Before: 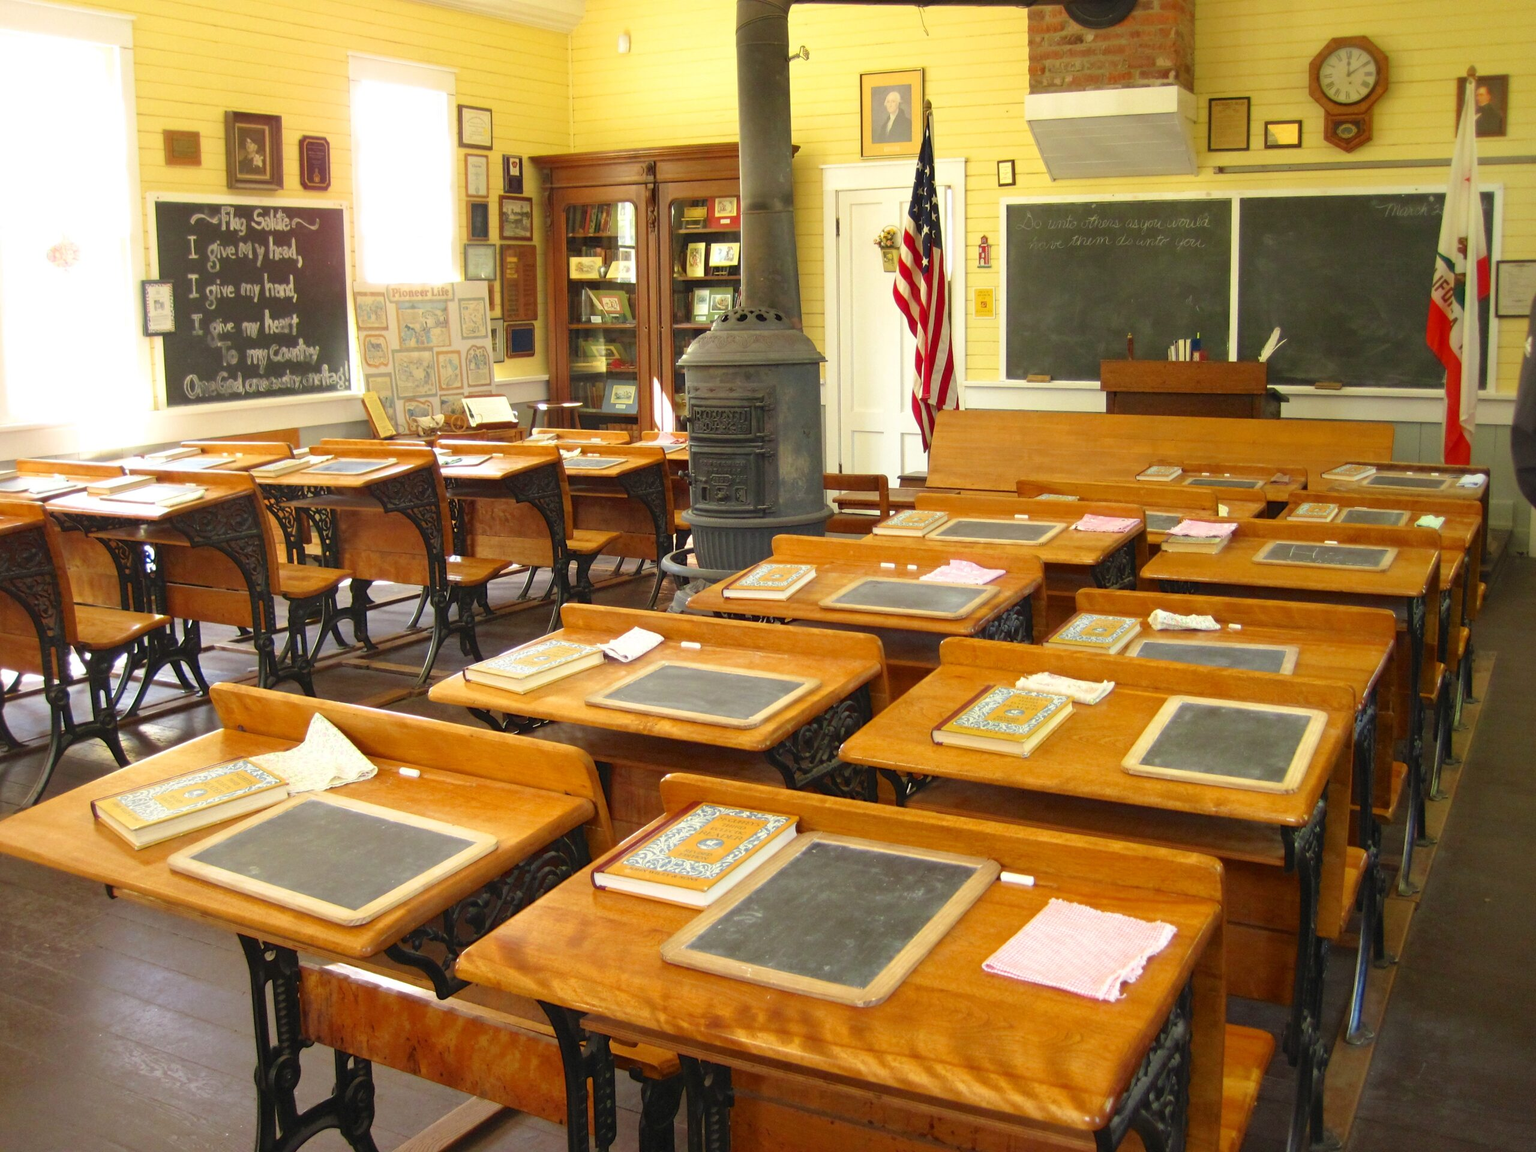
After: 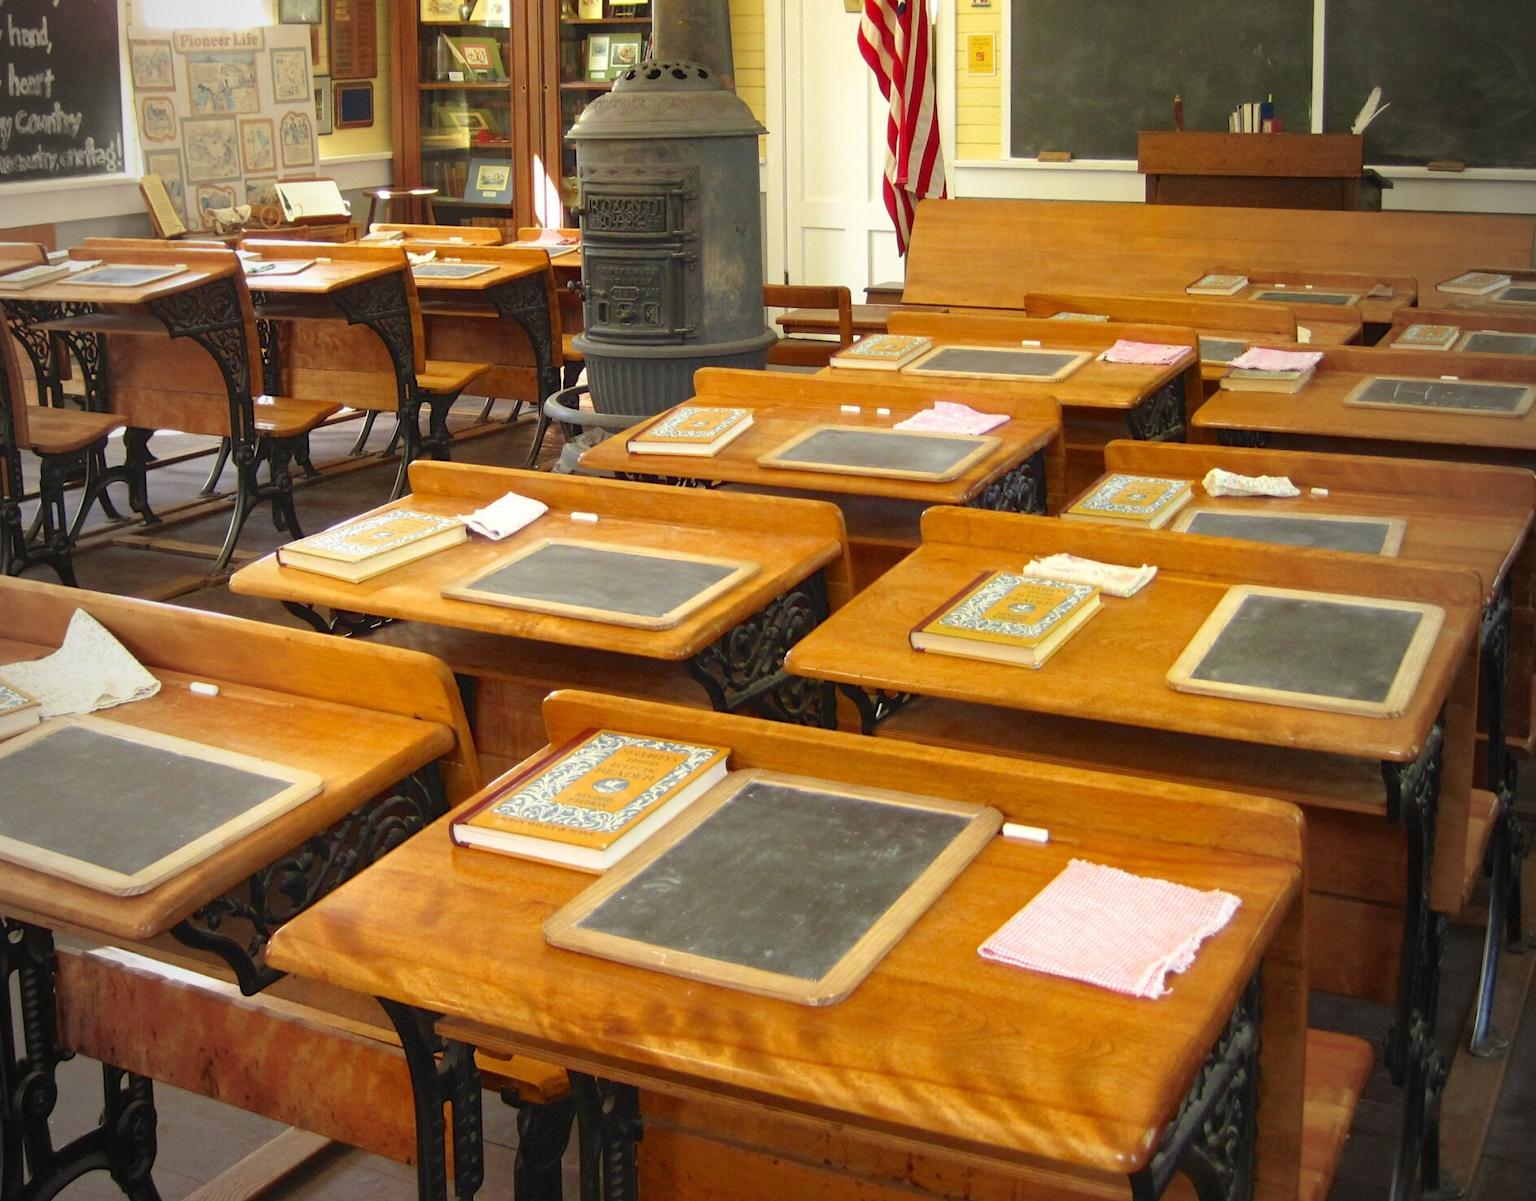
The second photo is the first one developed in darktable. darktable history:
vignetting: fall-off start 97%, fall-off radius 100%, width/height ratio 0.609, unbound false
crop: left 16.871%, top 22.857%, right 9.116%
